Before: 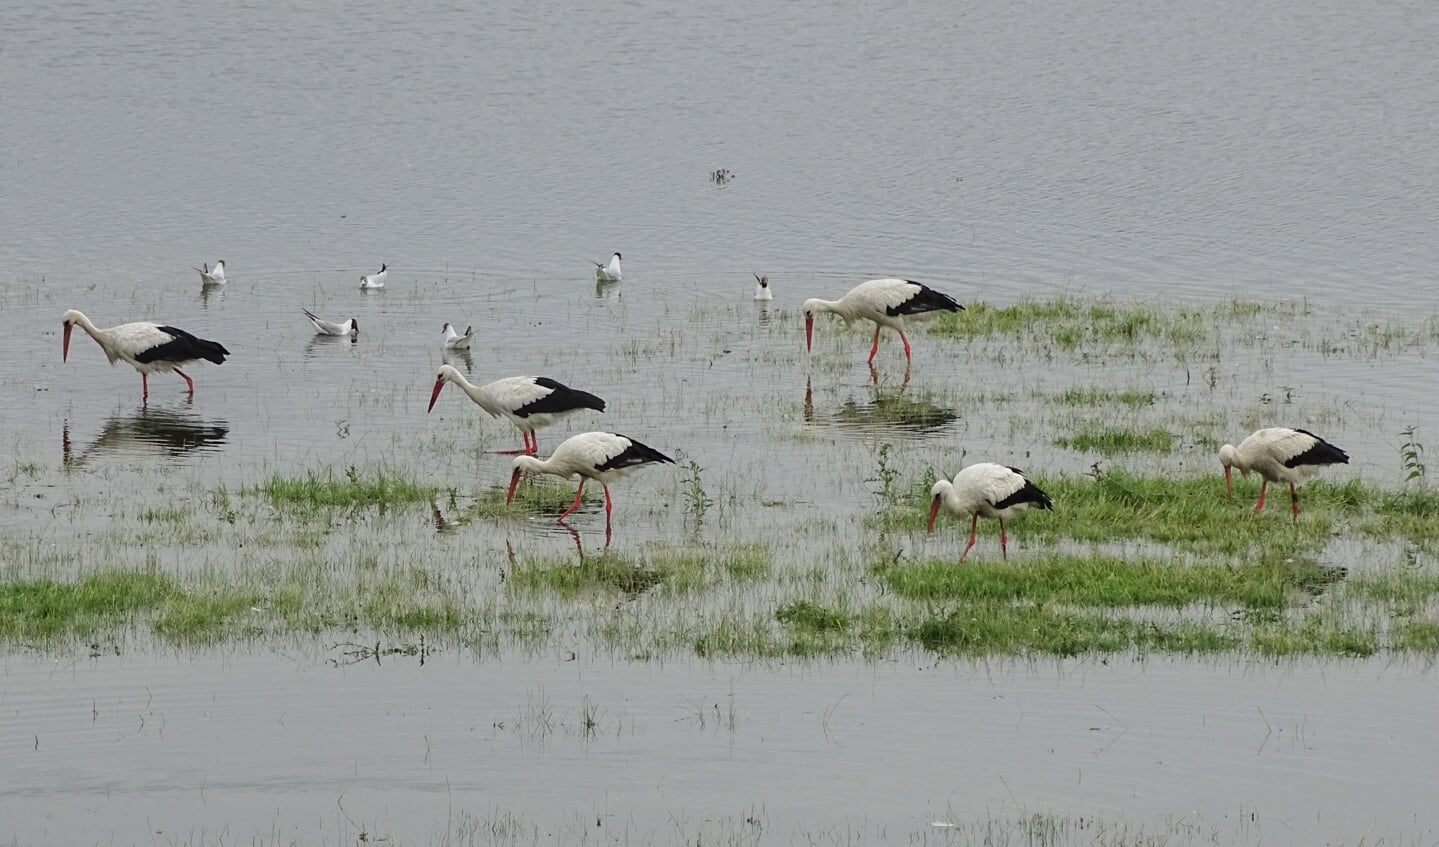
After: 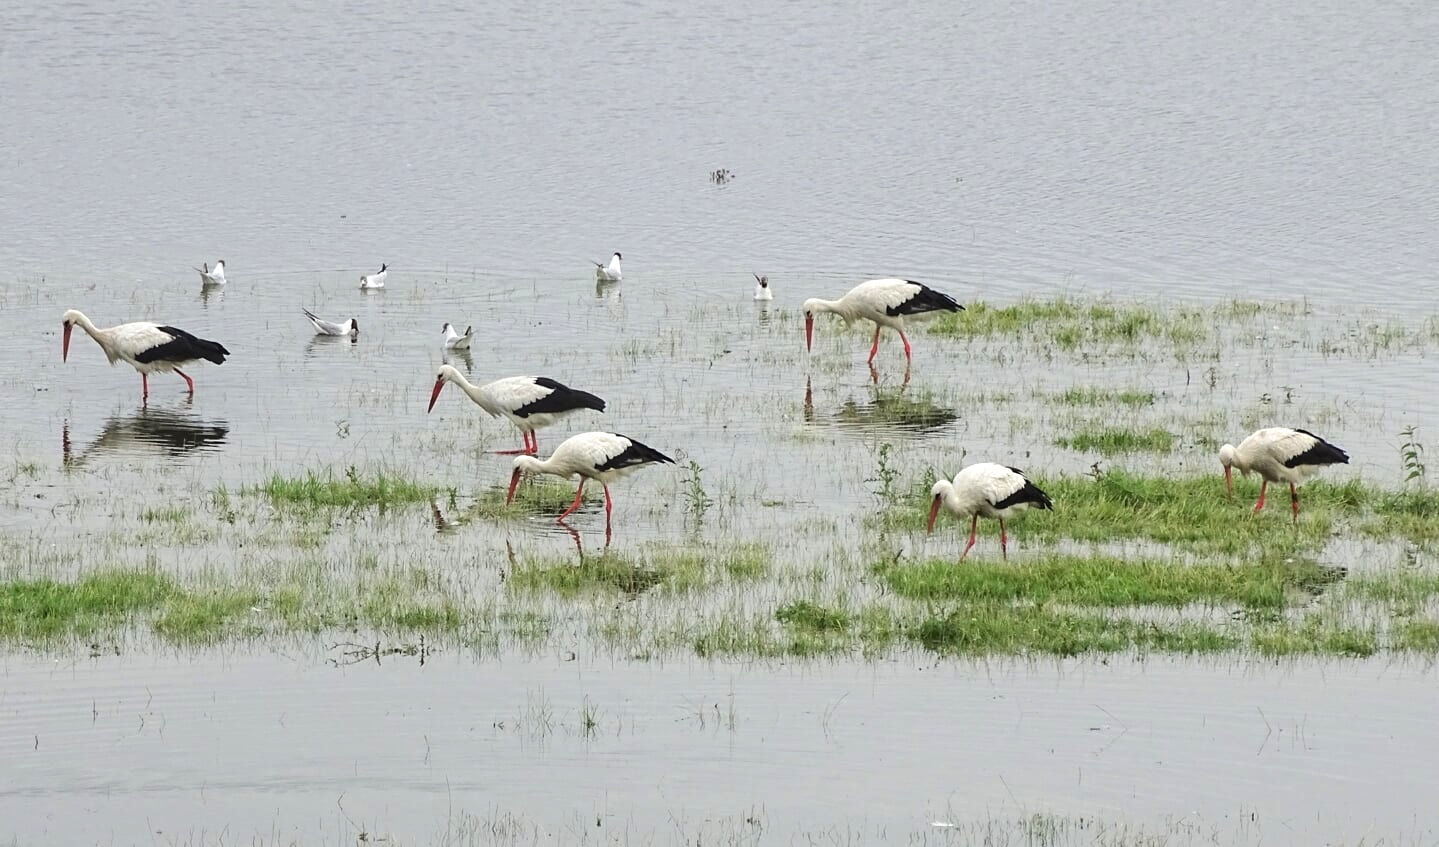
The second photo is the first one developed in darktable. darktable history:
exposure: black level correction 0, exposure 0.598 EV, compensate highlight preservation false
